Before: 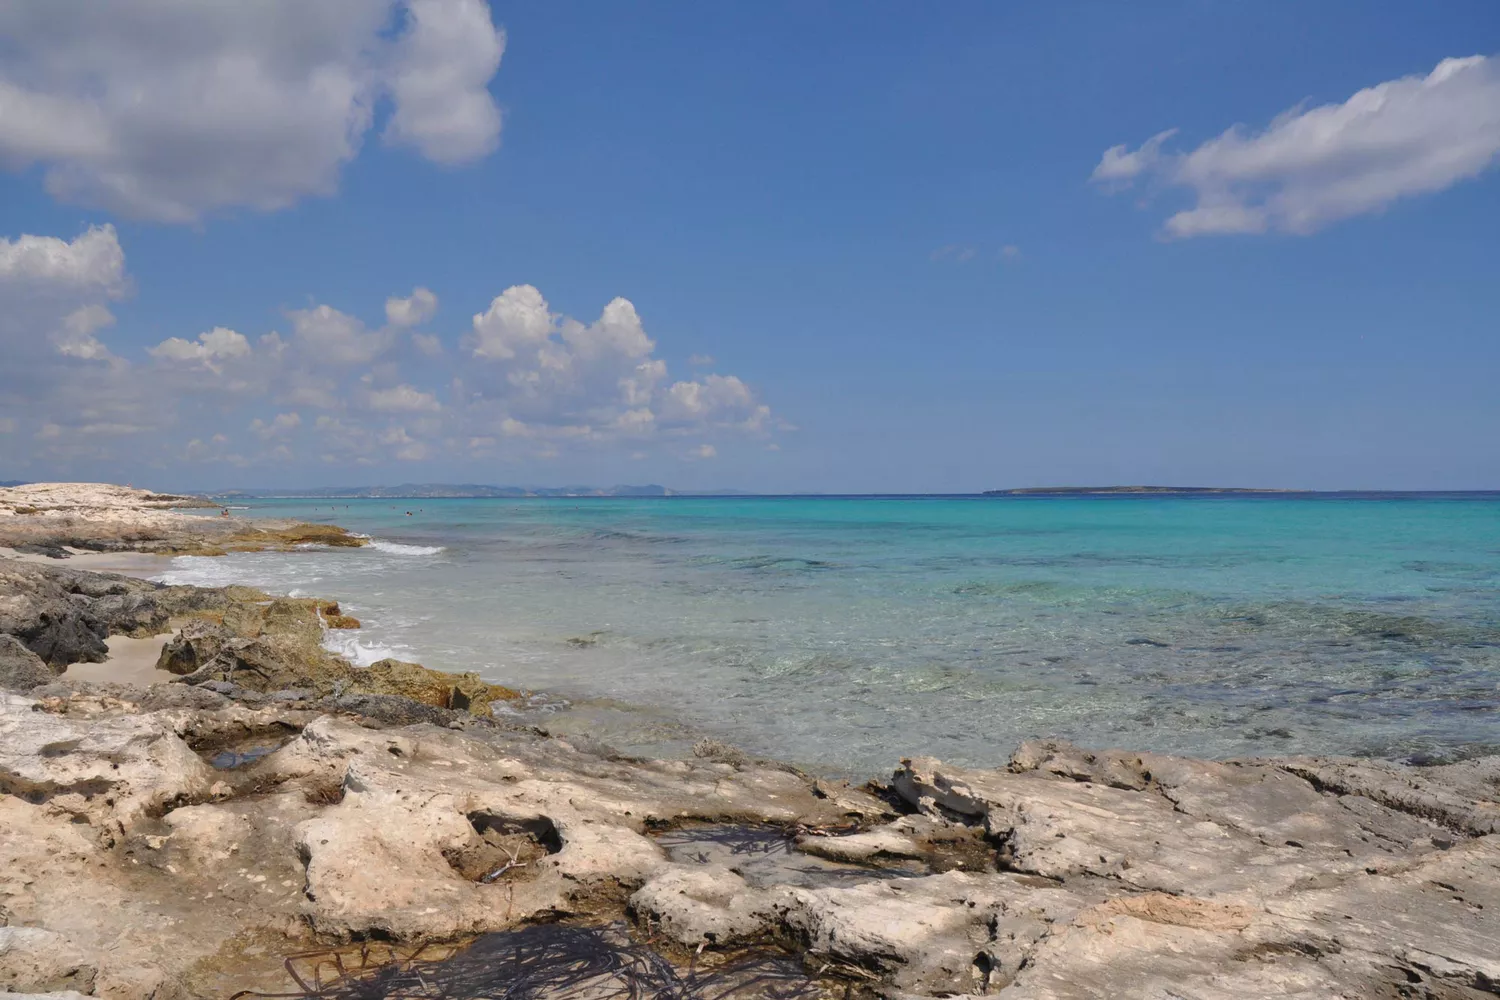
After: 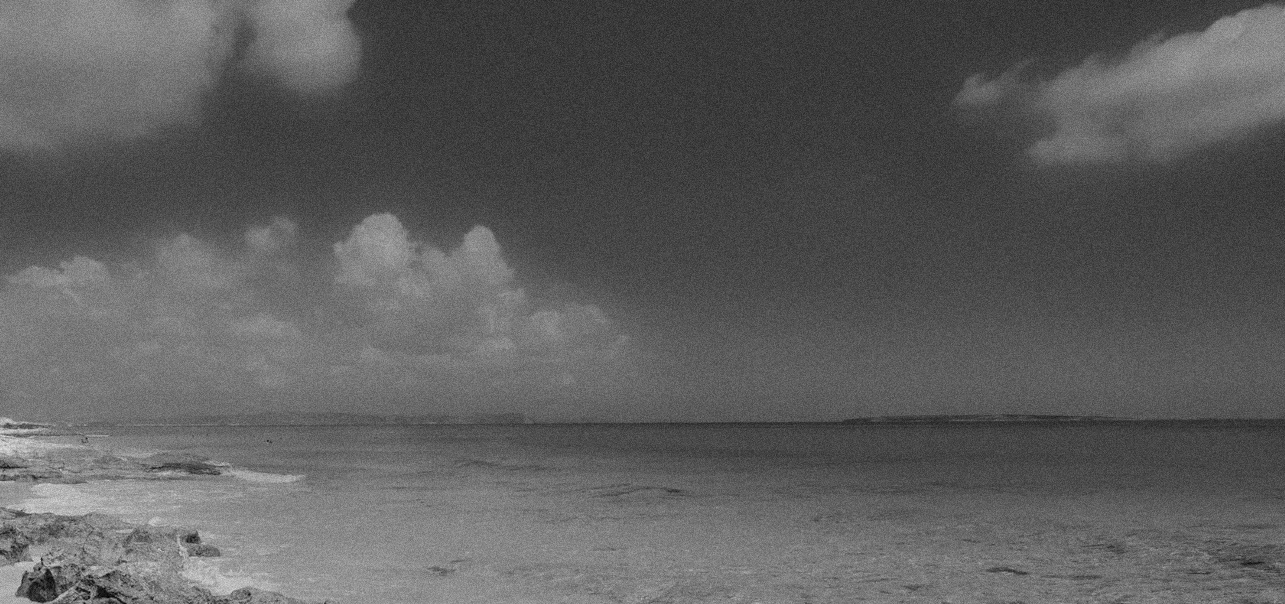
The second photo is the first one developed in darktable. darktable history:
tone curve: curves: ch0 [(0, 0.008) (0.107, 0.091) (0.278, 0.351) (0.457, 0.562) (0.628, 0.738) (0.839, 0.909) (0.998, 0.978)]; ch1 [(0, 0) (0.437, 0.408) (0.474, 0.479) (0.502, 0.5) (0.527, 0.519) (0.561, 0.575) (0.608, 0.665) (0.669, 0.748) (0.859, 0.899) (1, 1)]; ch2 [(0, 0) (0.33, 0.301) (0.421, 0.443) (0.473, 0.498) (0.502, 0.504) (0.522, 0.527) (0.549, 0.583) (0.644, 0.703) (1, 1)], color space Lab, independent channels, preserve colors none
grain: coarseness 9.38 ISO, strength 34.99%, mid-tones bias 0%
color correction: saturation 3
monochrome: a 79.32, b 81.83, size 1.1
crop and rotate: left 9.345%, top 7.22%, right 4.982%, bottom 32.331%
